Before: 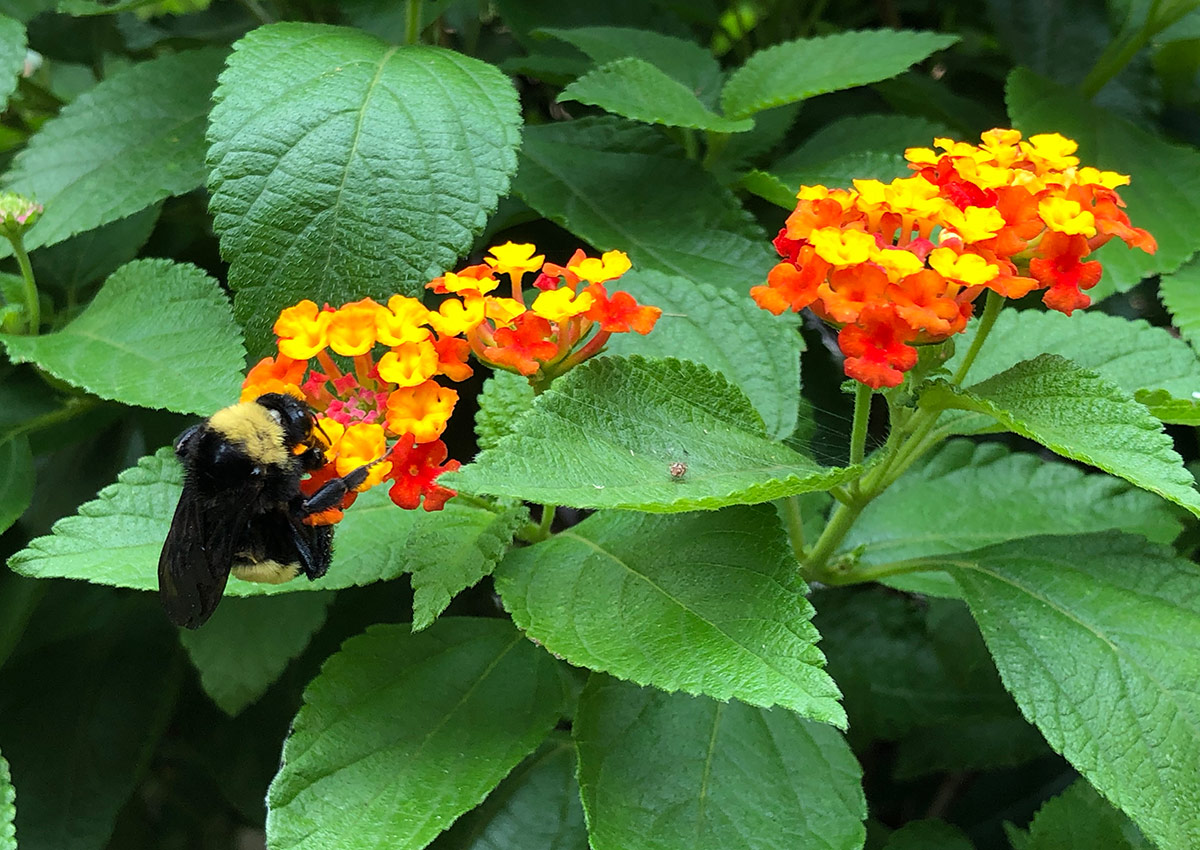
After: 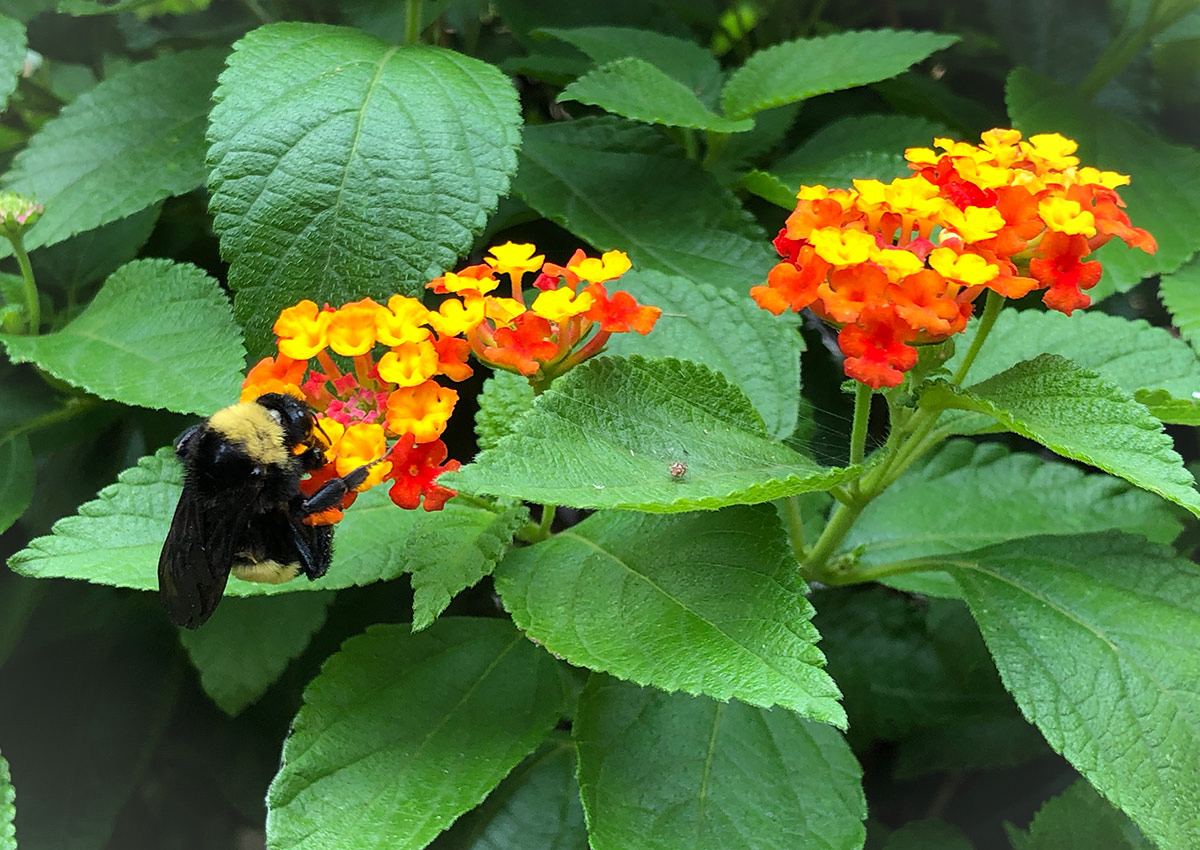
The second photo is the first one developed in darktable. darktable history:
vignetting: fall-off start 85.86%, fall-off radius 80.81%, brightness 0.053, saturation -0.002, width/height ratio 1.221
